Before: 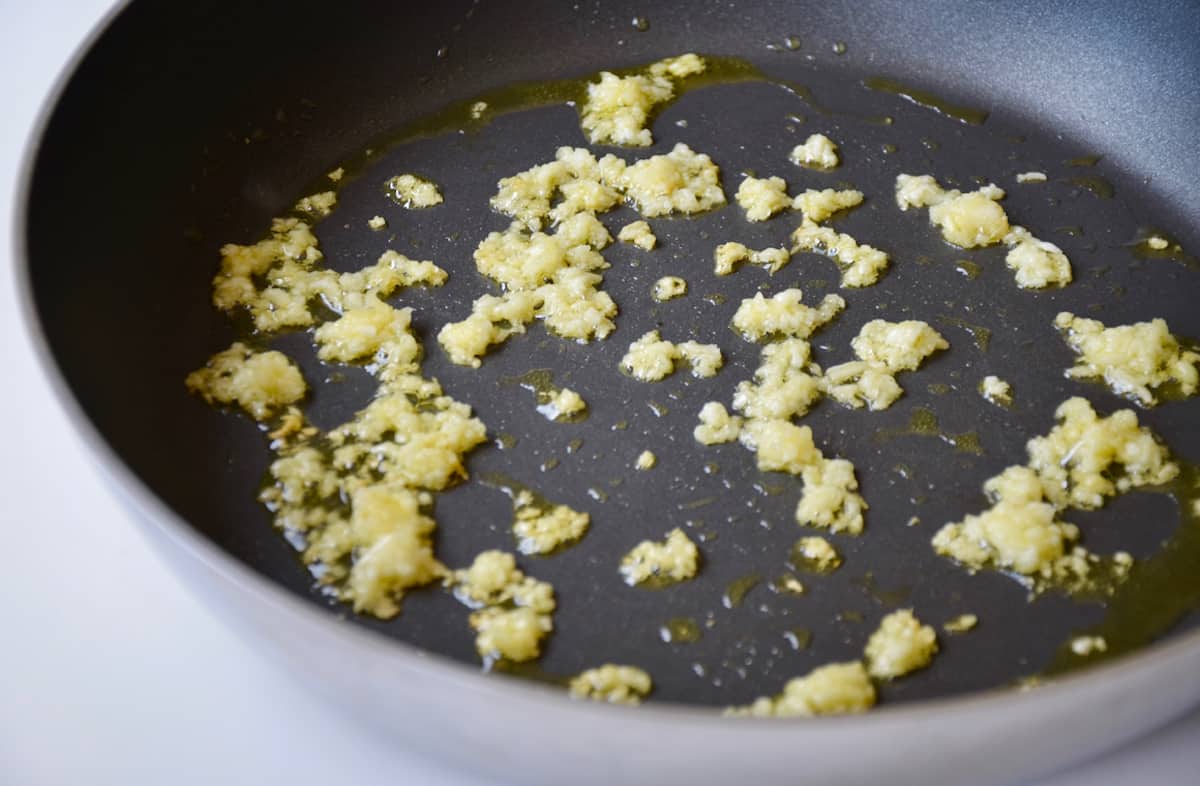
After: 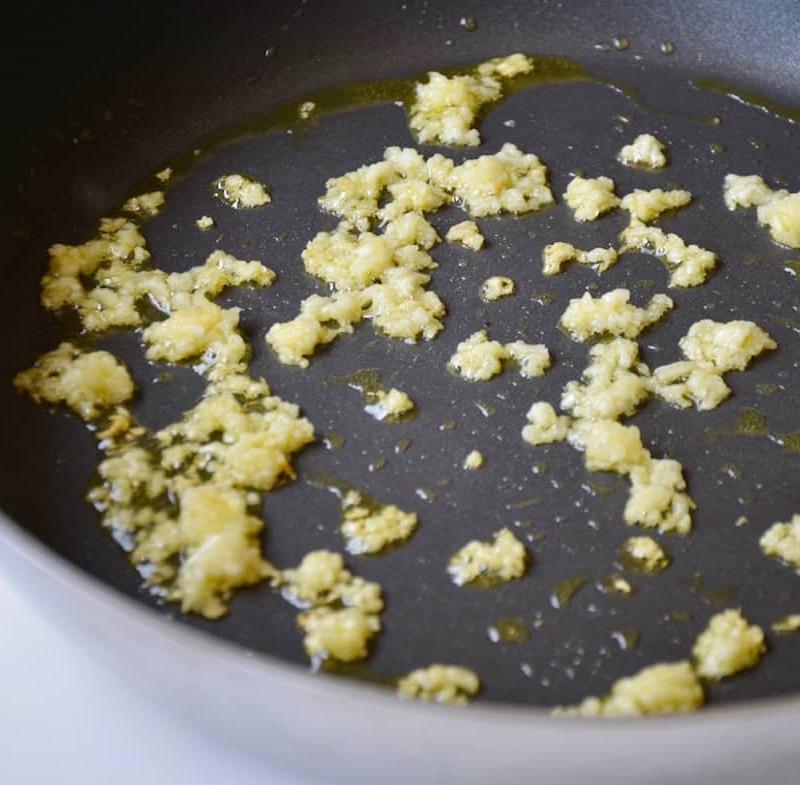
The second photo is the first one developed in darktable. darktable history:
crop and rotate: left 14.339%, right 18.931%
